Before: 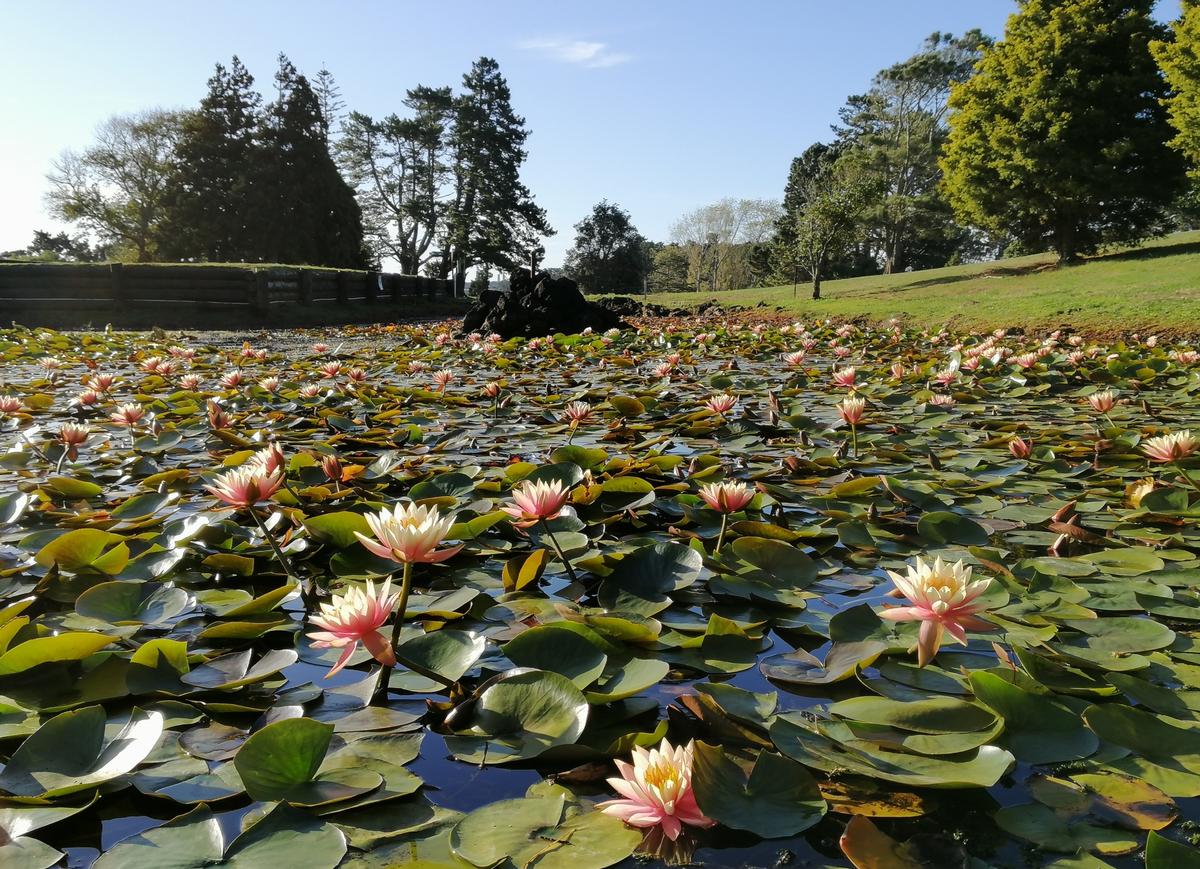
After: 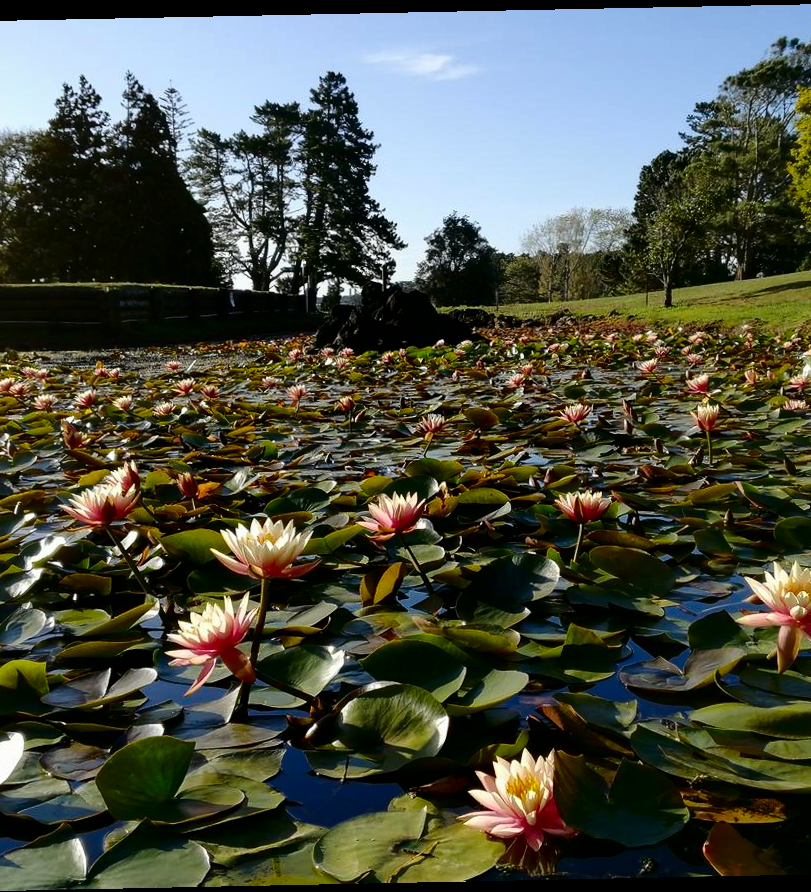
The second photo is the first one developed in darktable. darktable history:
crop and rotate: left 12.673%, right 20.66%
contrast brightness saturation: contrast 0.19, brightness -0.24, saturation 0.11
rotate and perspective: rotation -1.17°, automatic cropping off
